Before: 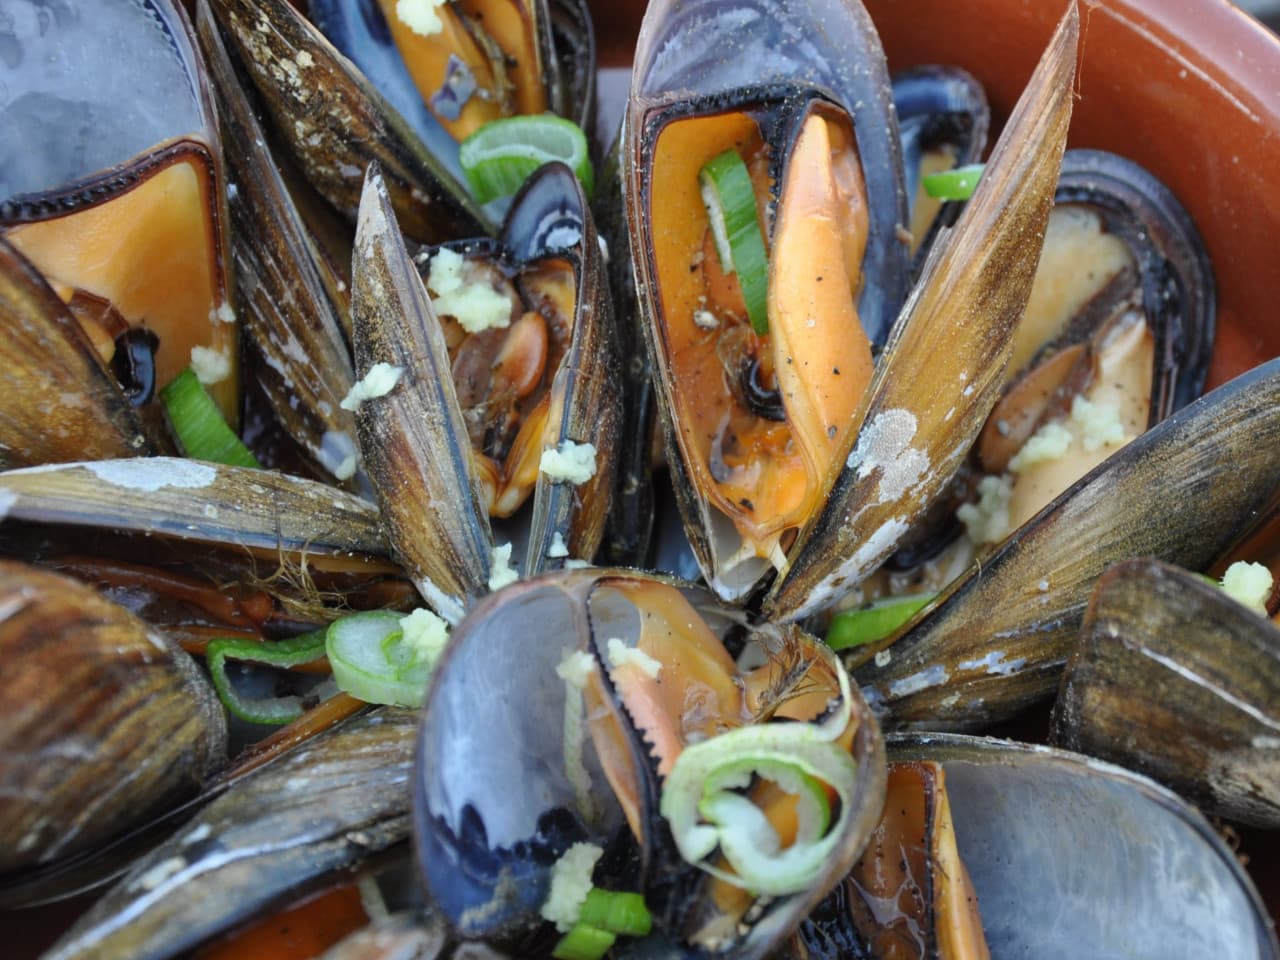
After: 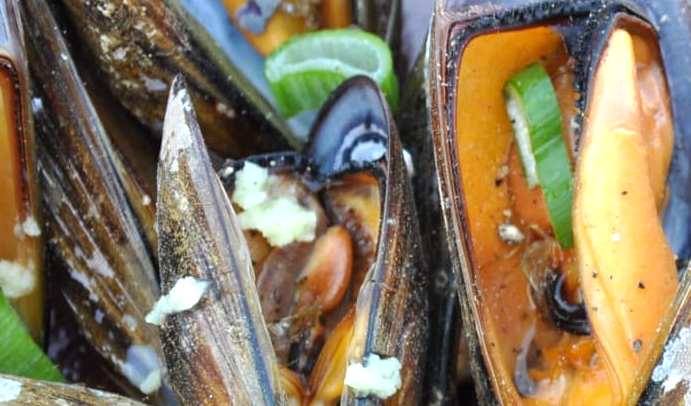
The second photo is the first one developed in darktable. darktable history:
levels: white 99.92%, levels [0, 0.43, 0.859]
crop: left 15.282%, top 9.051%, right 30.695%, bottom 48.621%
